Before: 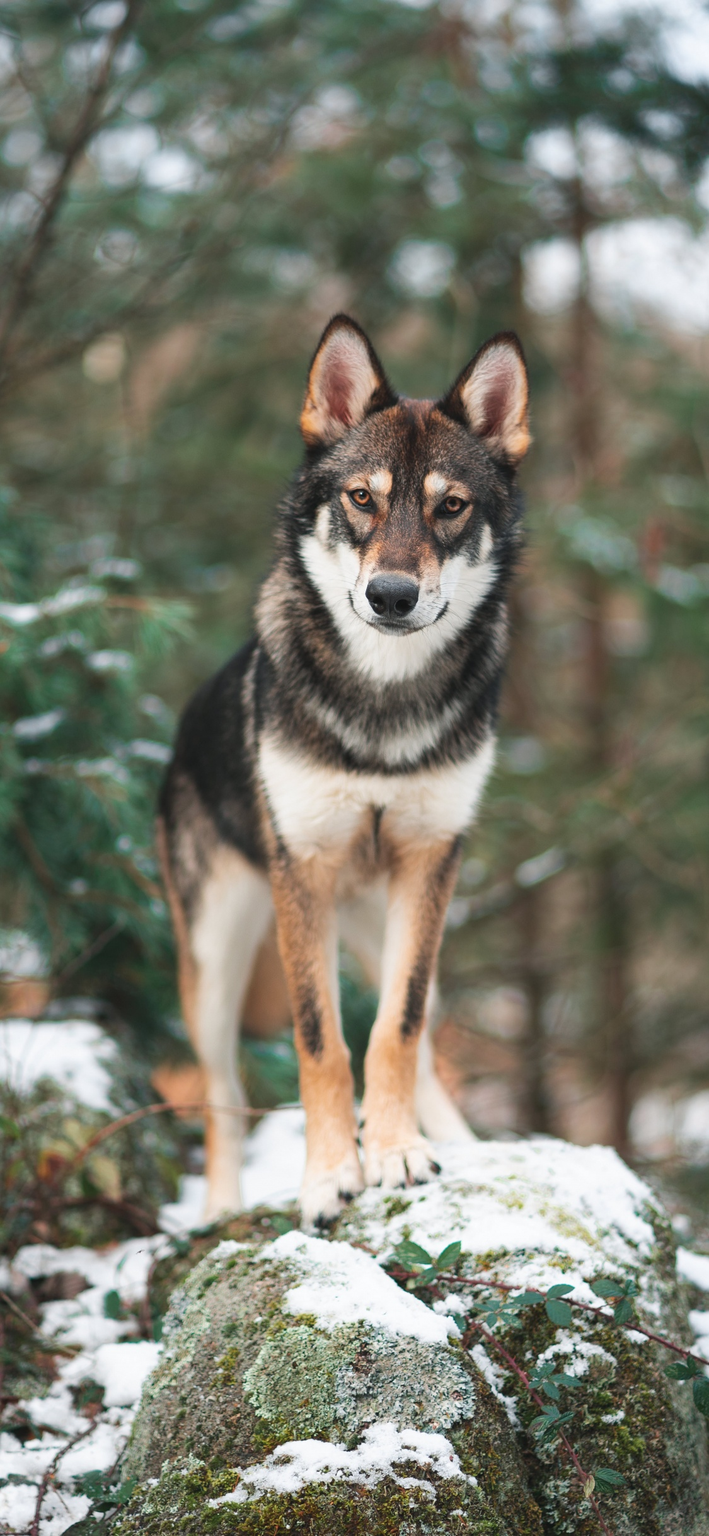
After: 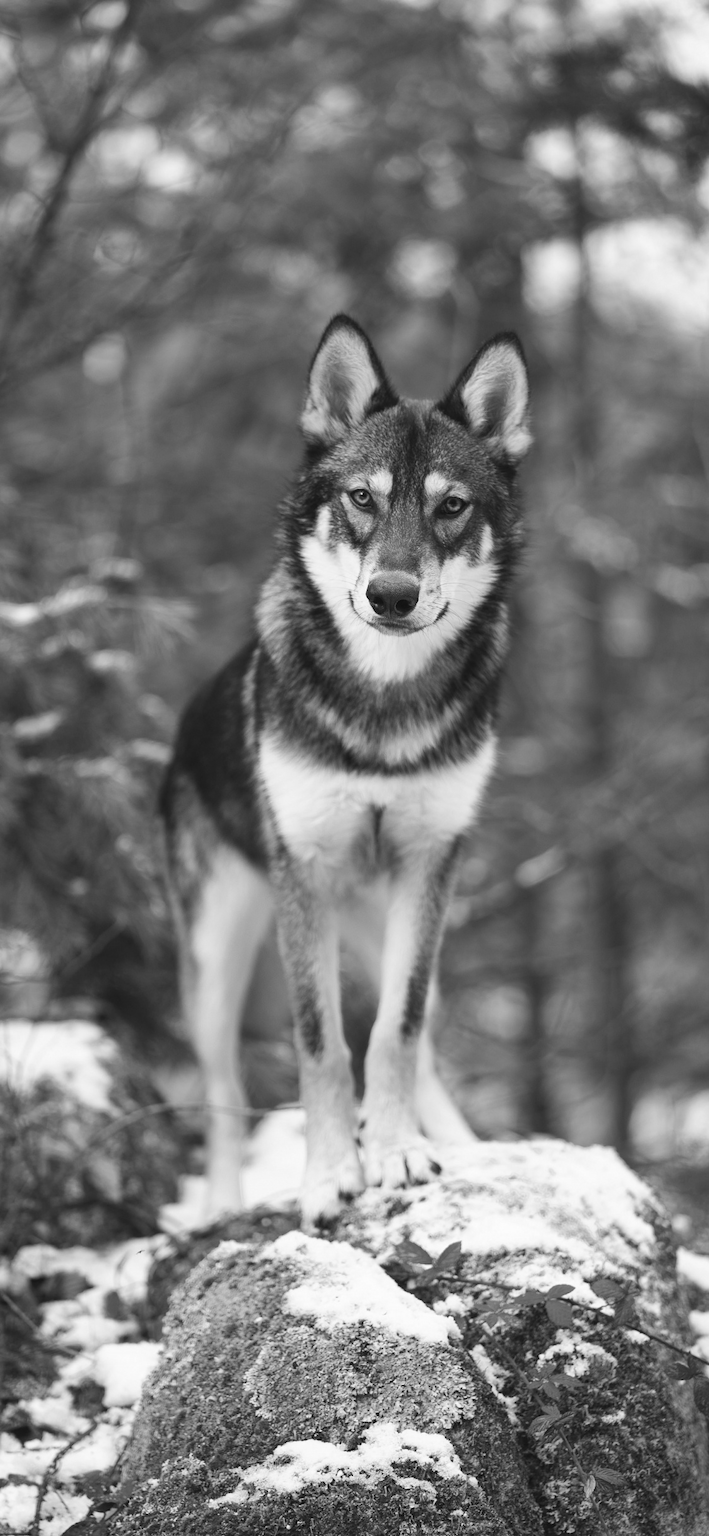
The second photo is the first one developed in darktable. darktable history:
color balance: input saturation 100.43%, contrast fulcrum 14.22%, output saturation 70.41%
shadows and highlights: shadows 37.27, highlights -28.18, soften with gaussian
contrast brightness saturation: saturation -0.05
monochrome: on, module defaults
